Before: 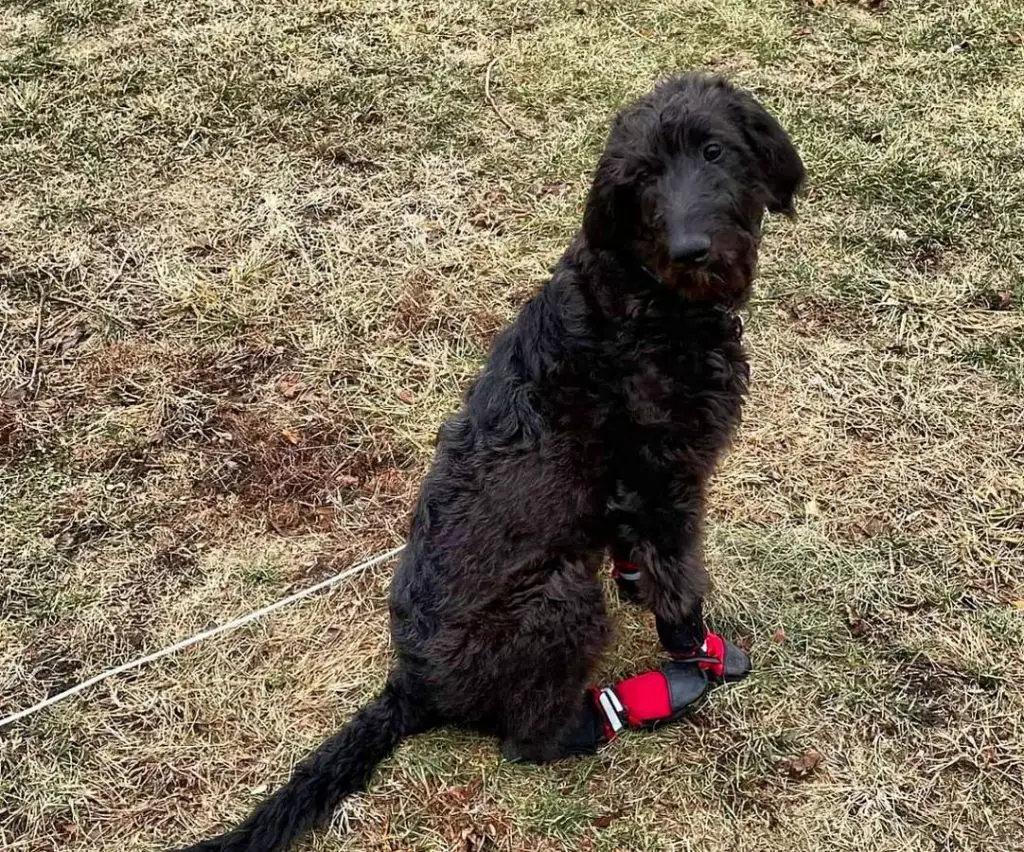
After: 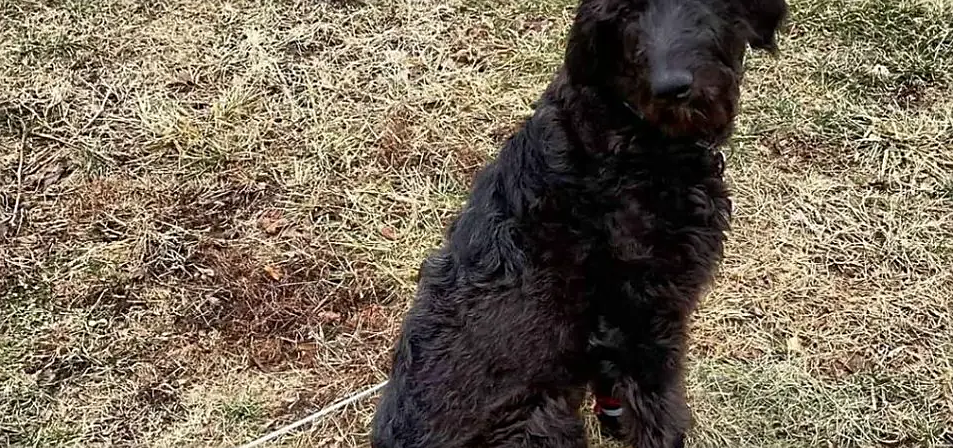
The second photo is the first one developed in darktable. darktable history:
crop: left 1.78%, top 19.315%, right 5.076%, bottom 28.01%
sharpen: radius 1.518, amount 0.357, threshold 1.508
